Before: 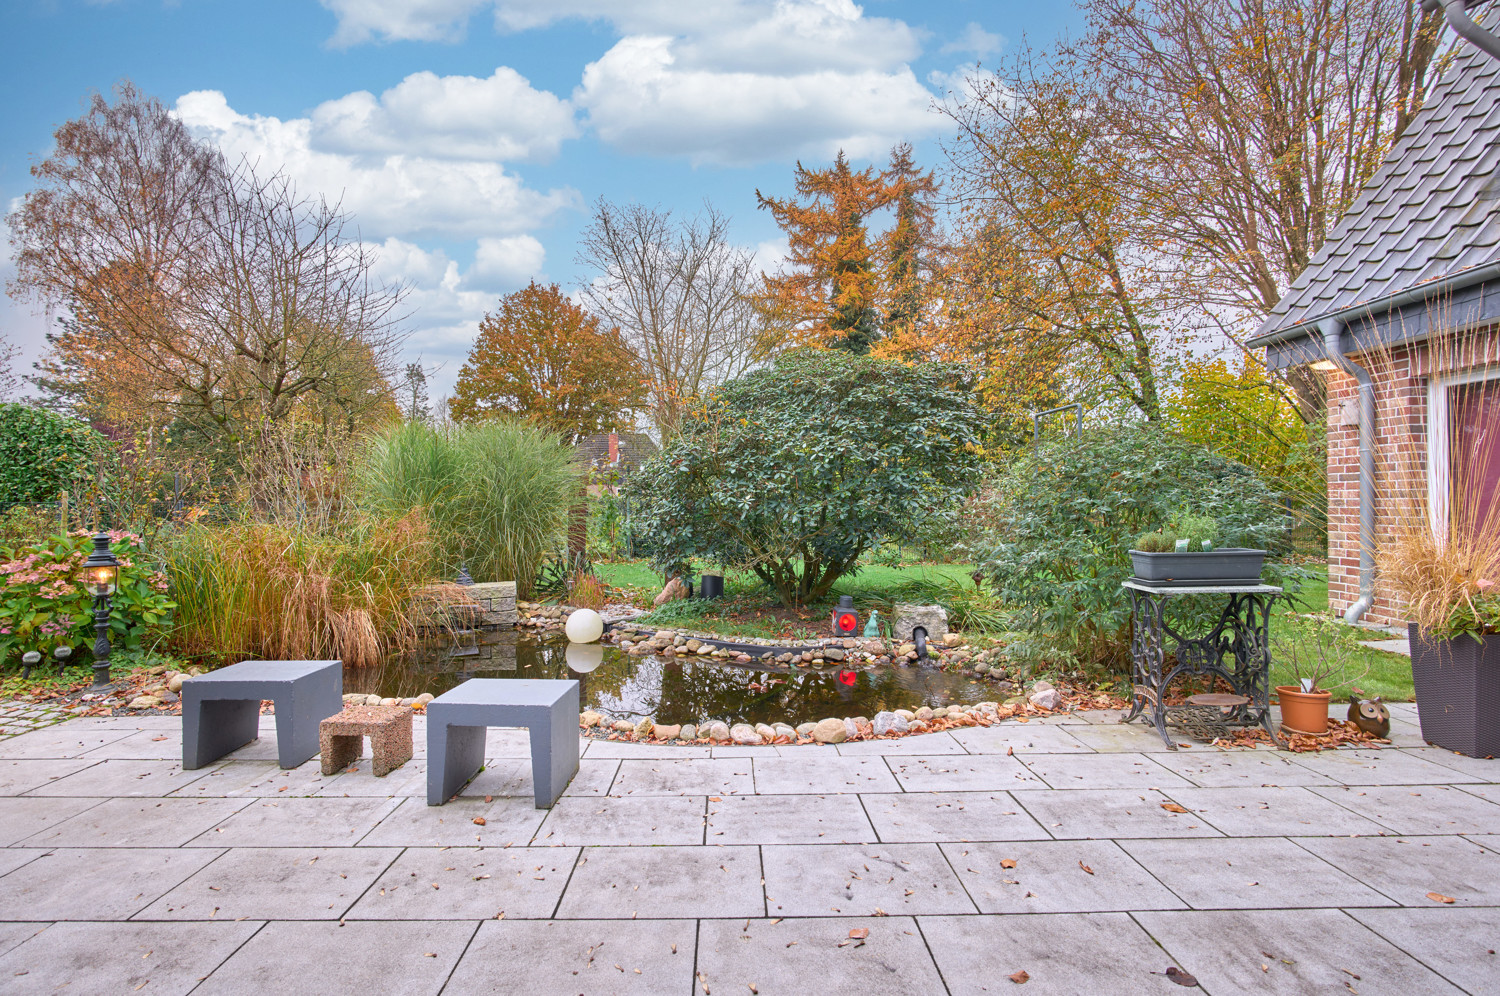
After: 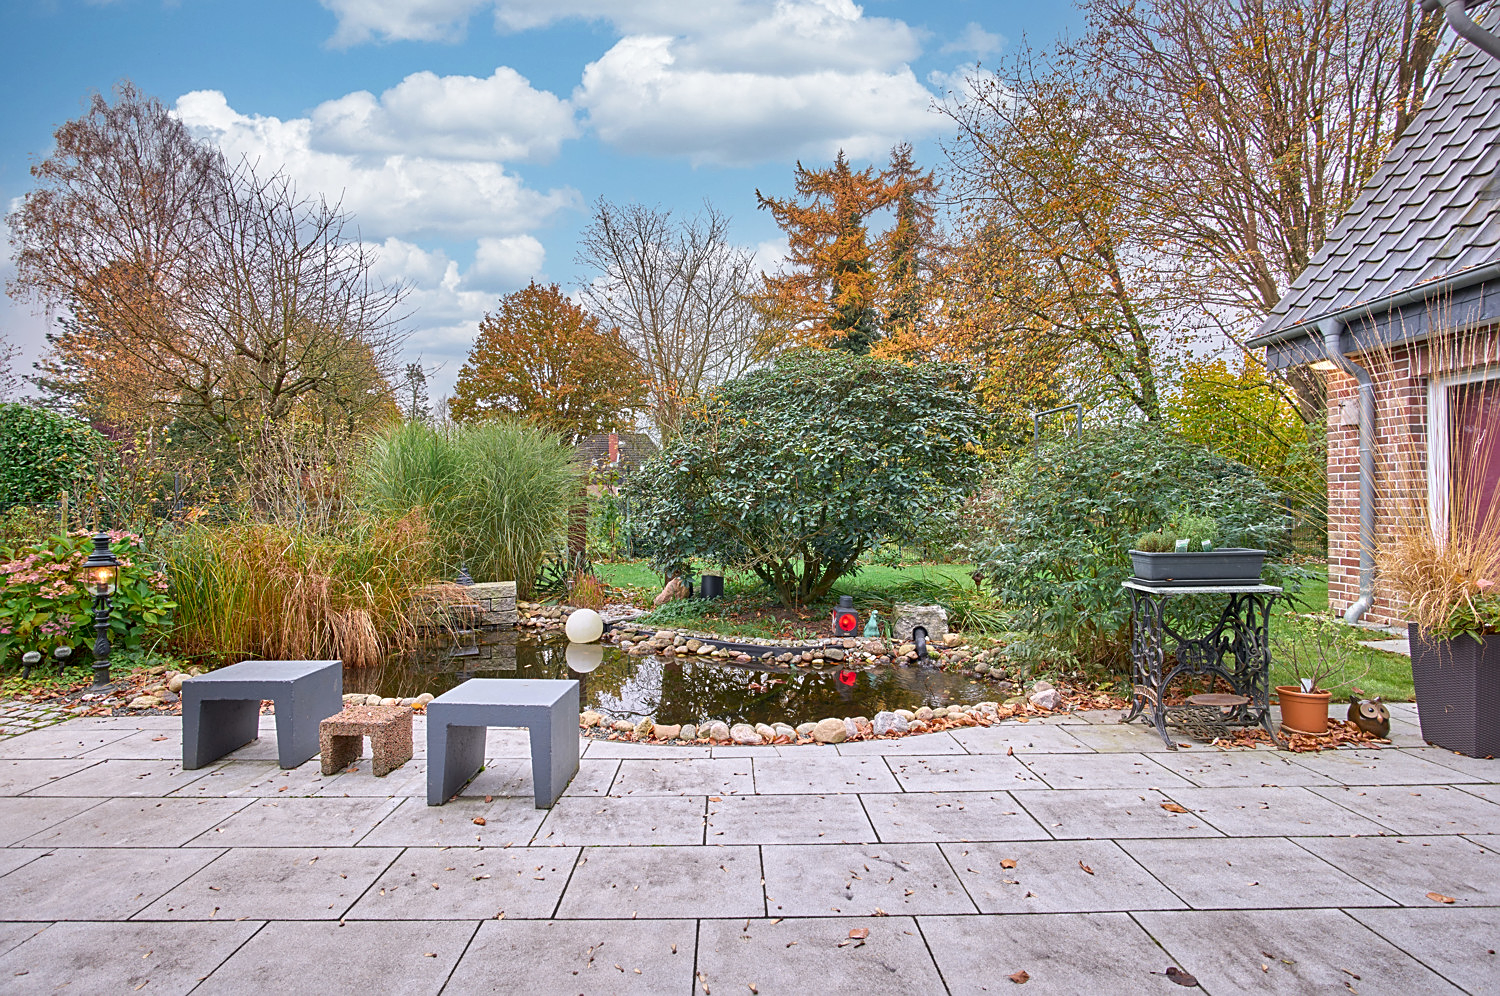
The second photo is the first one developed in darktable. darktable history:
contrast brightness saturation: contrast 0.025, brightness -0.044
sharpen: on, module defaults
